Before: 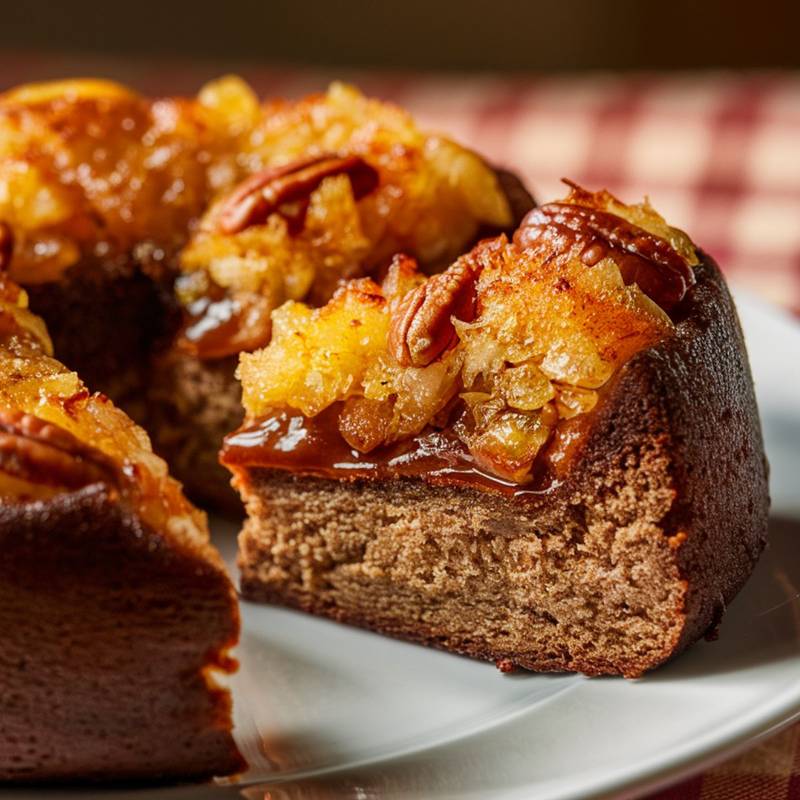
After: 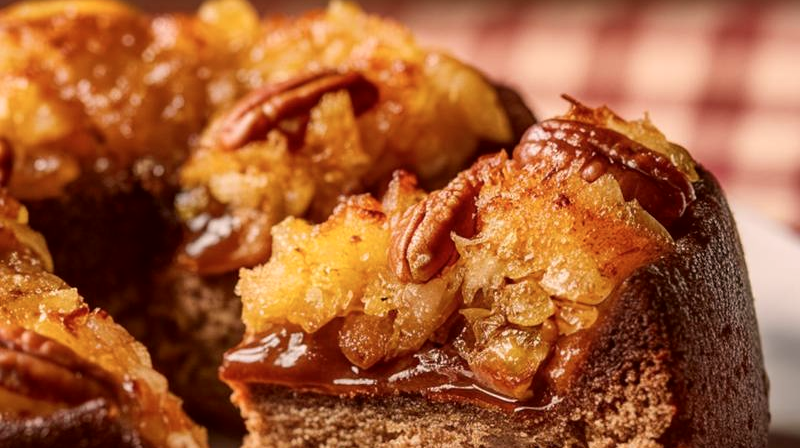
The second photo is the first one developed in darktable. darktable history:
crop and rotate: top 10.605%, bottom 33.274%
color correction: highlights a* 10.21, highlights b* 9.79, shadows a* 8.61, shadows b* 7.88, saturation 0.8
